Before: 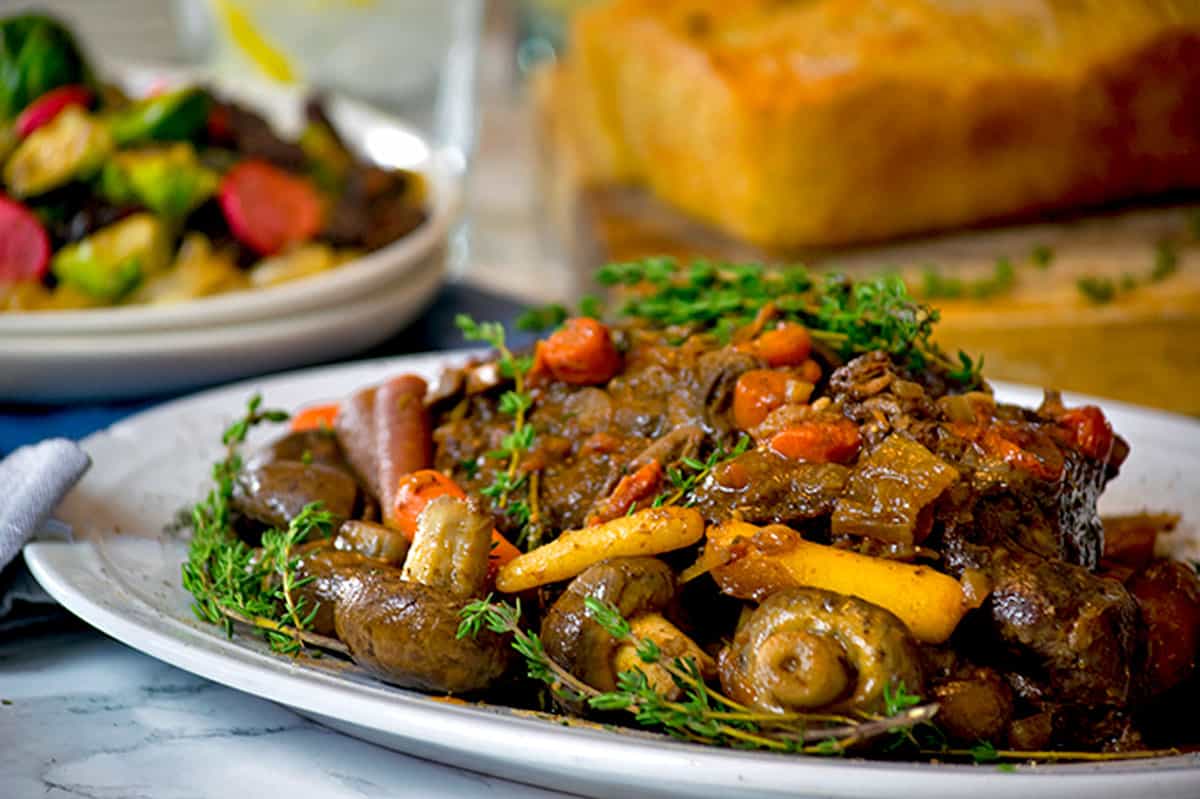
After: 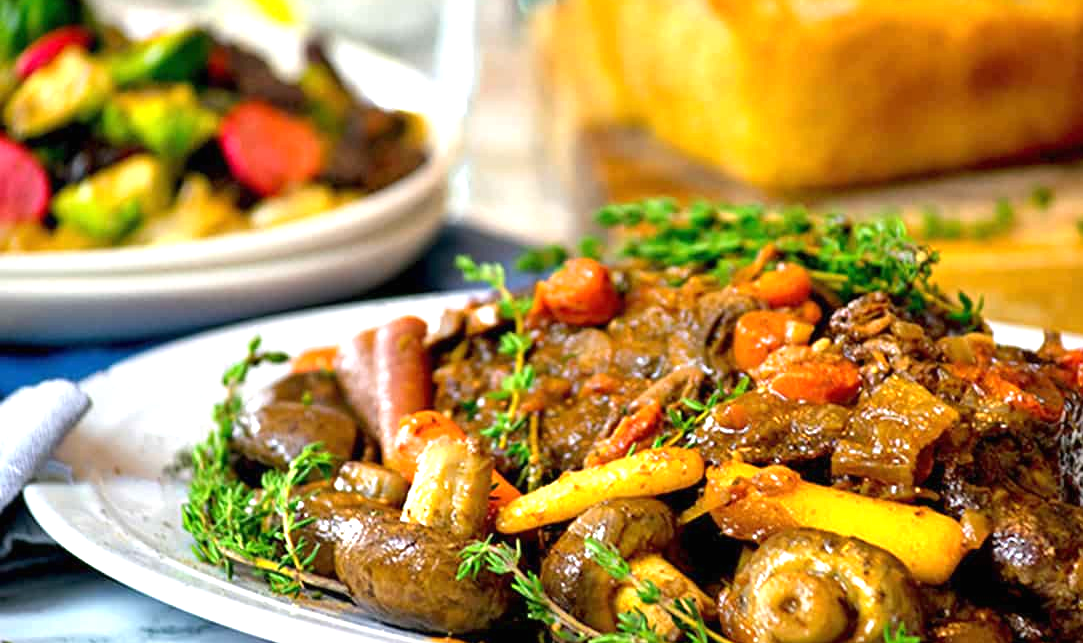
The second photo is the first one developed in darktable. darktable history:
crop: top 7.49%, right 9.717%, bottom 11.943%
exposure: black level correction 0, exposure 1 EV, compensate highlight preservation false
